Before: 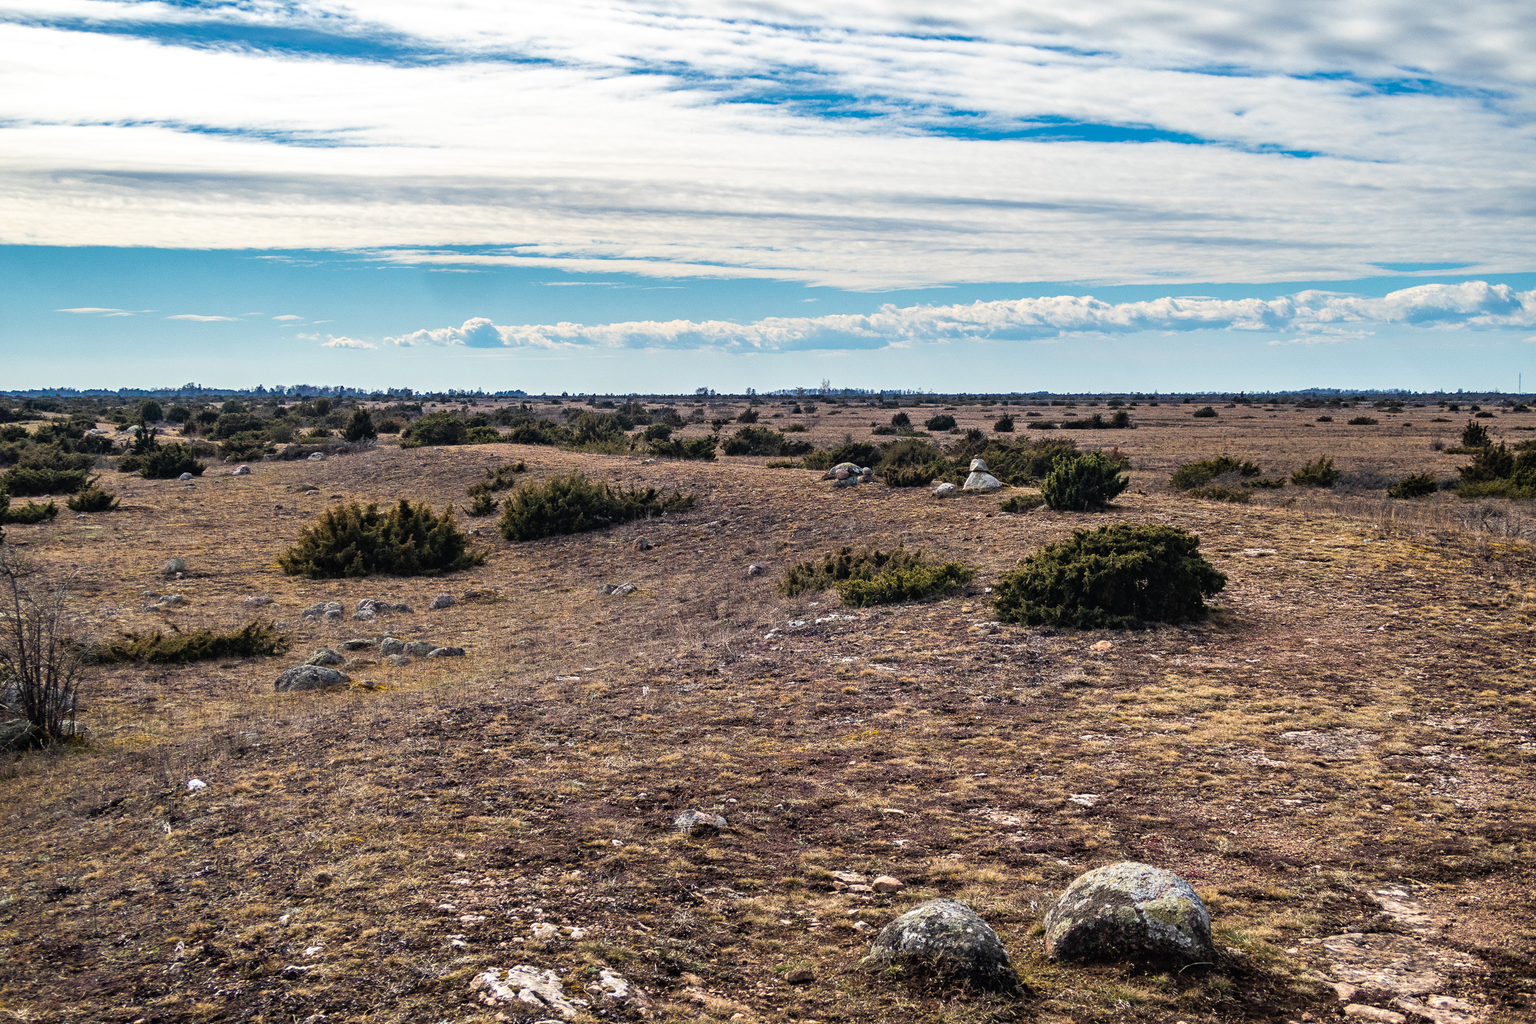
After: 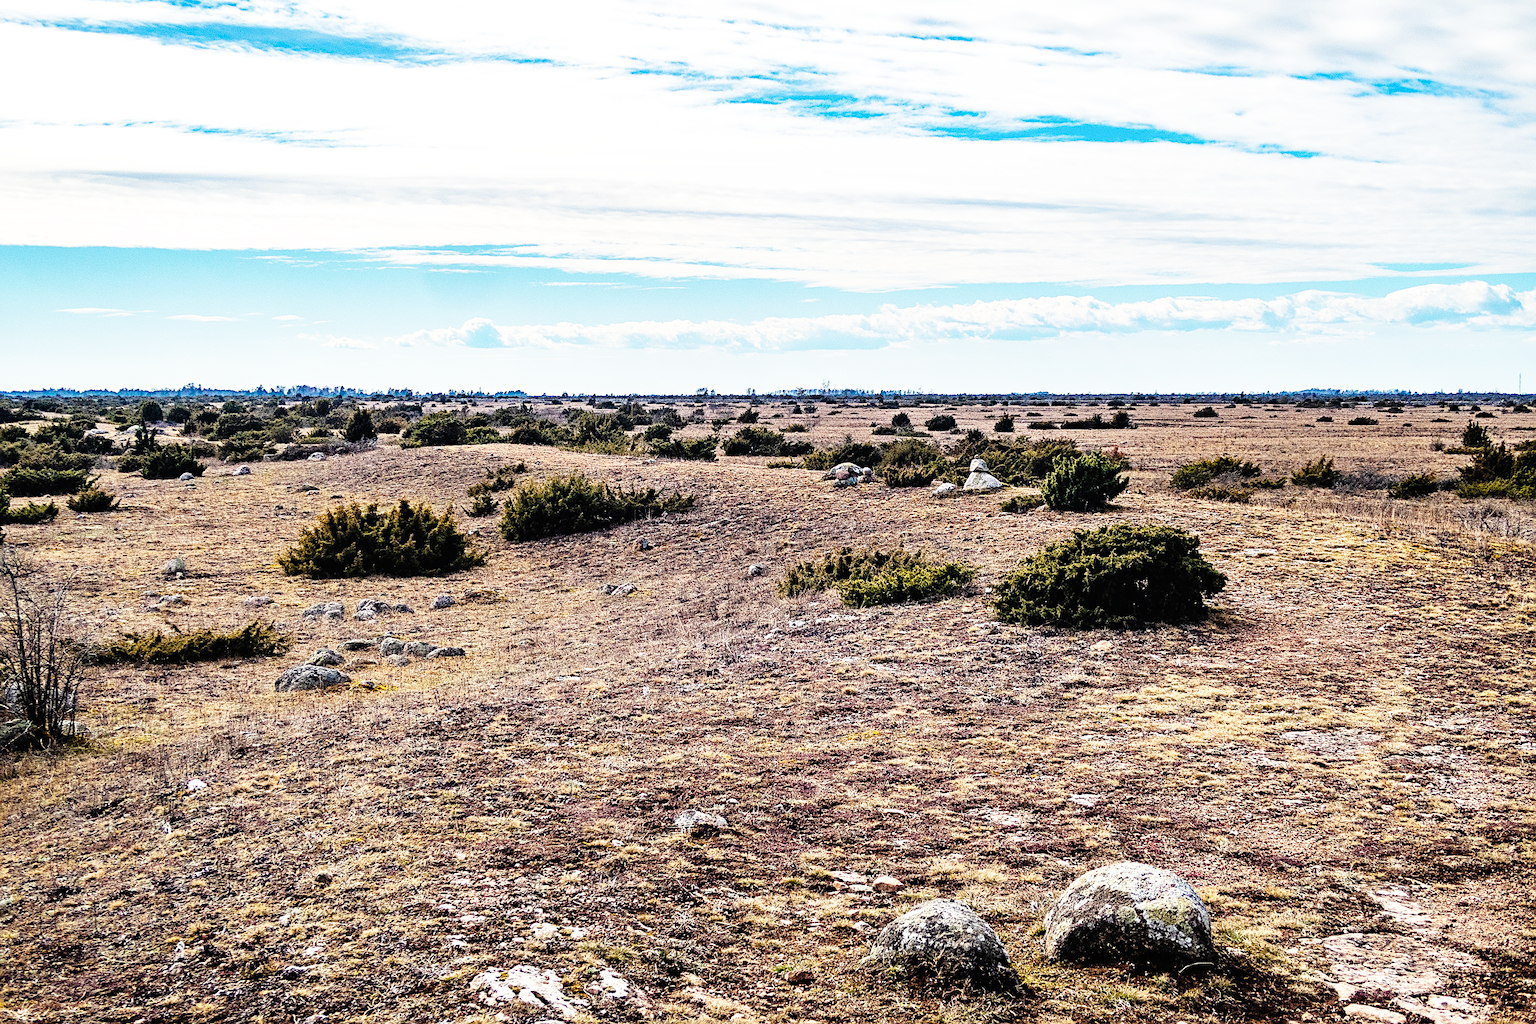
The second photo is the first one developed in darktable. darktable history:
base curve: curves: ch0 [(0, 0) (0, 0) (0.002, 0.001) (0.008, 0.003) (0.019, 0.011) (0.037, 0.037) (0.064, 0.11) (0.102, 0.232) (0.152, 0.379) (0.216, 0.524) (0.296, 0.665) (0.394, 0.789) (0.512, 0.881) (0.651, 0.945) (0.813, 0.986) (1, 1)], preserve colors none
sharpen: on, module defaults
